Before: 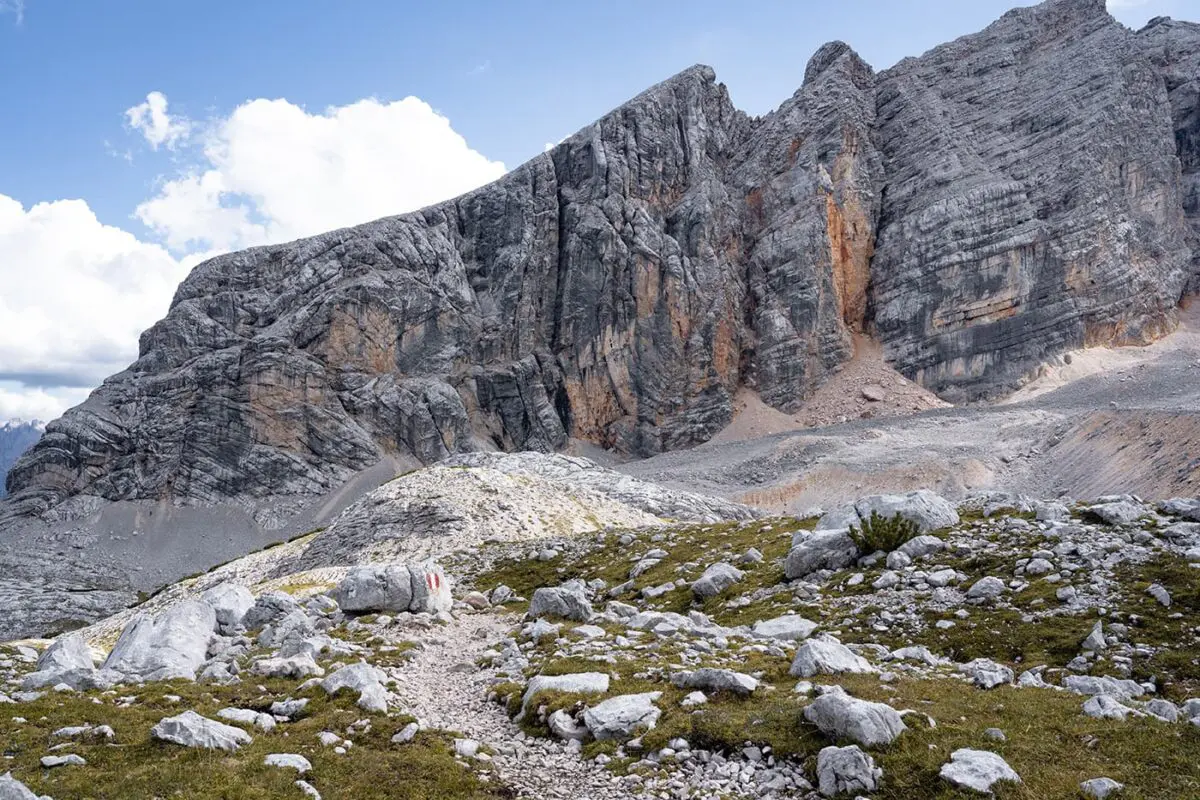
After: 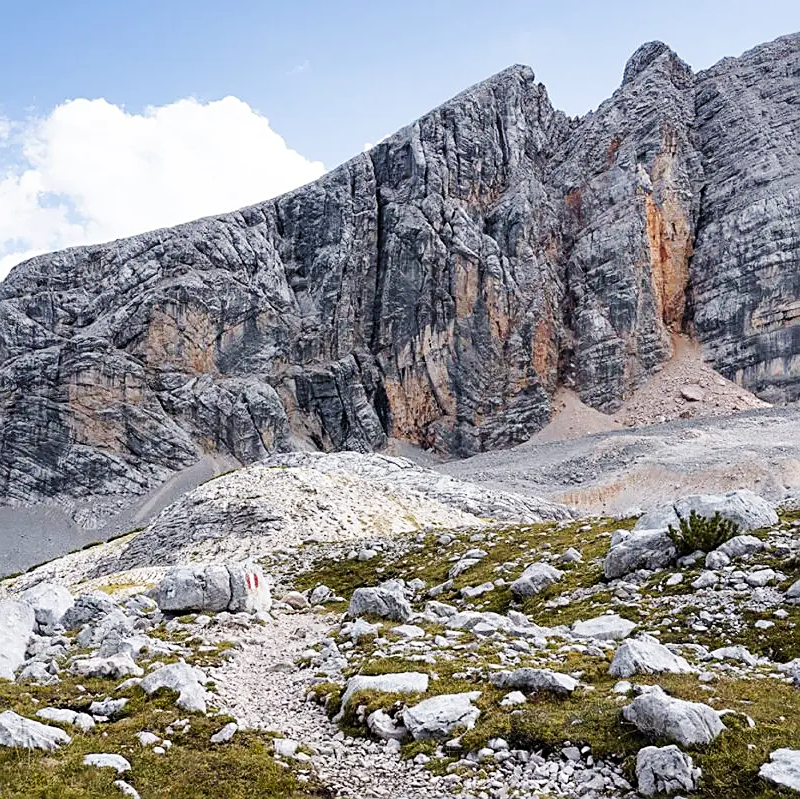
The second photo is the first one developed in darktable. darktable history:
sharpen: on, module defaults
crop and rotate: left 15.14%, right 18.158%
tone curve: curves: ch0 [(0, 0) (0.003, 0.005) (0.011, 0.013) (0.025, 0.027) (0.044, 0.044) (0.069, 0.06) (0.1, 0.081) (0.136, 0.114) (0.177, 0.16) (0.224, 0.211) (0.277, 0.277) (0.335, 0.354) (0.399, 0.435) (0.468, 0.538) (0.543, 0.626) (0.623, 0.708) (0.709, 0.789) (0.801, 0.867) (0.898, 0.935) (1, 1)], preserve colors none
